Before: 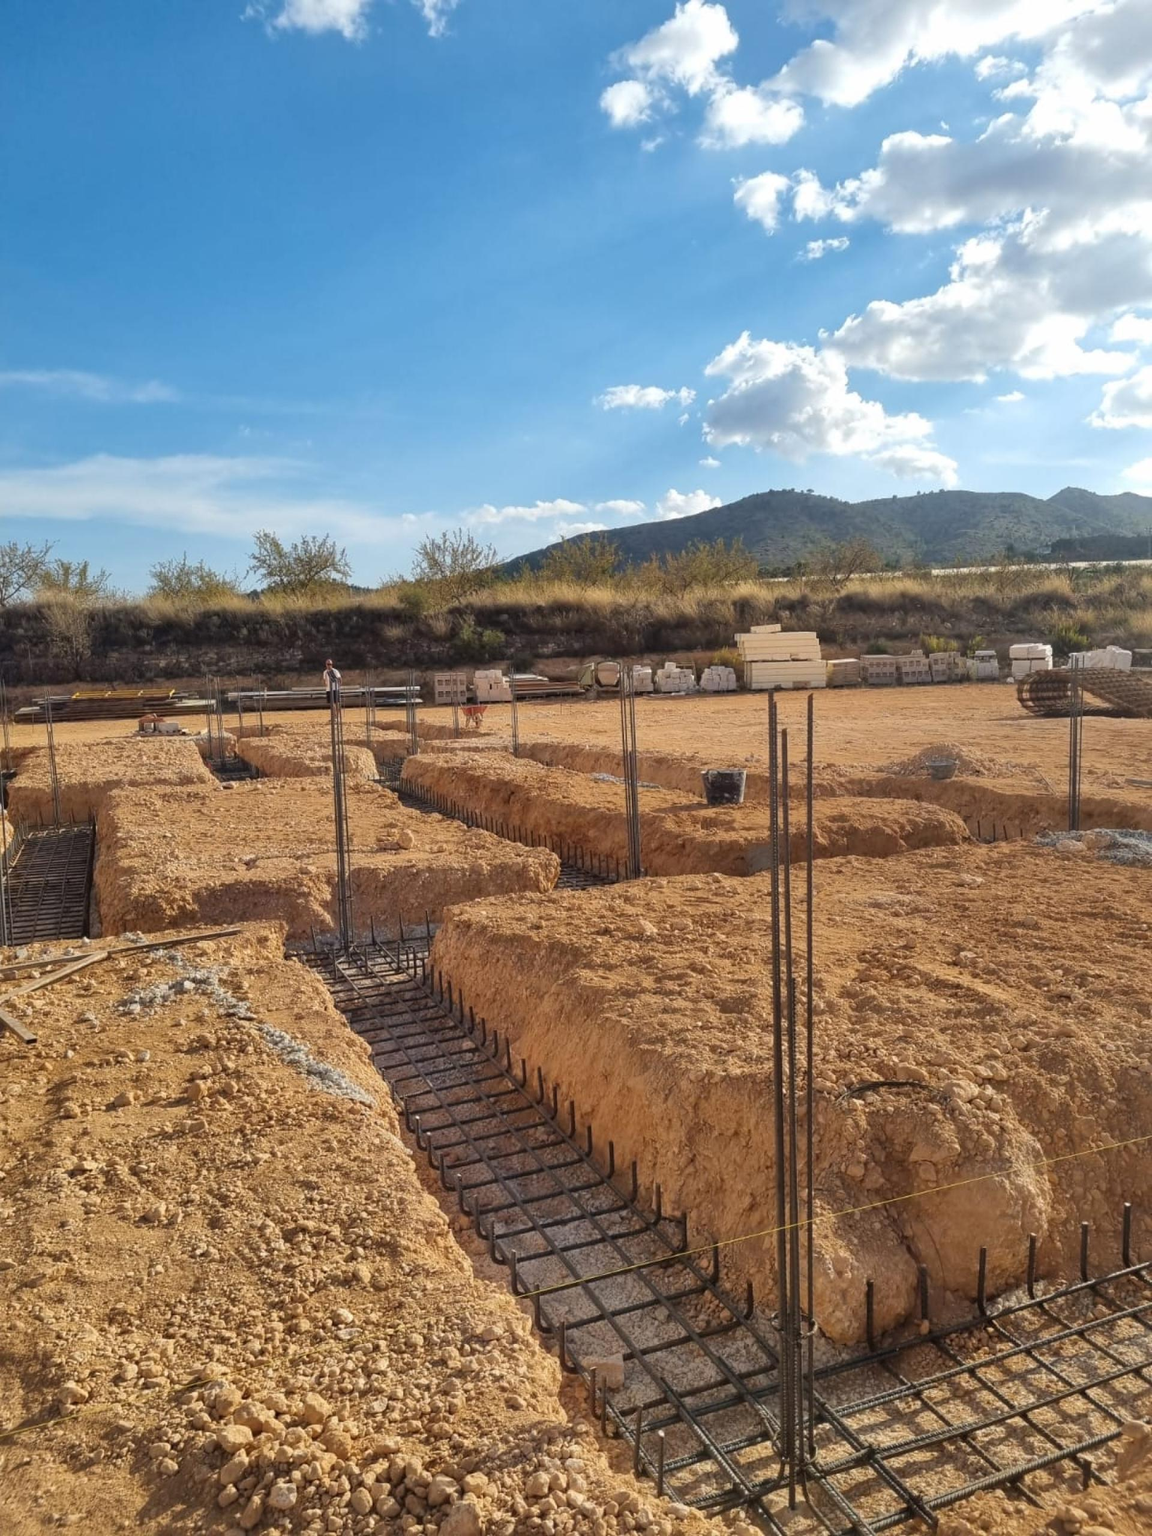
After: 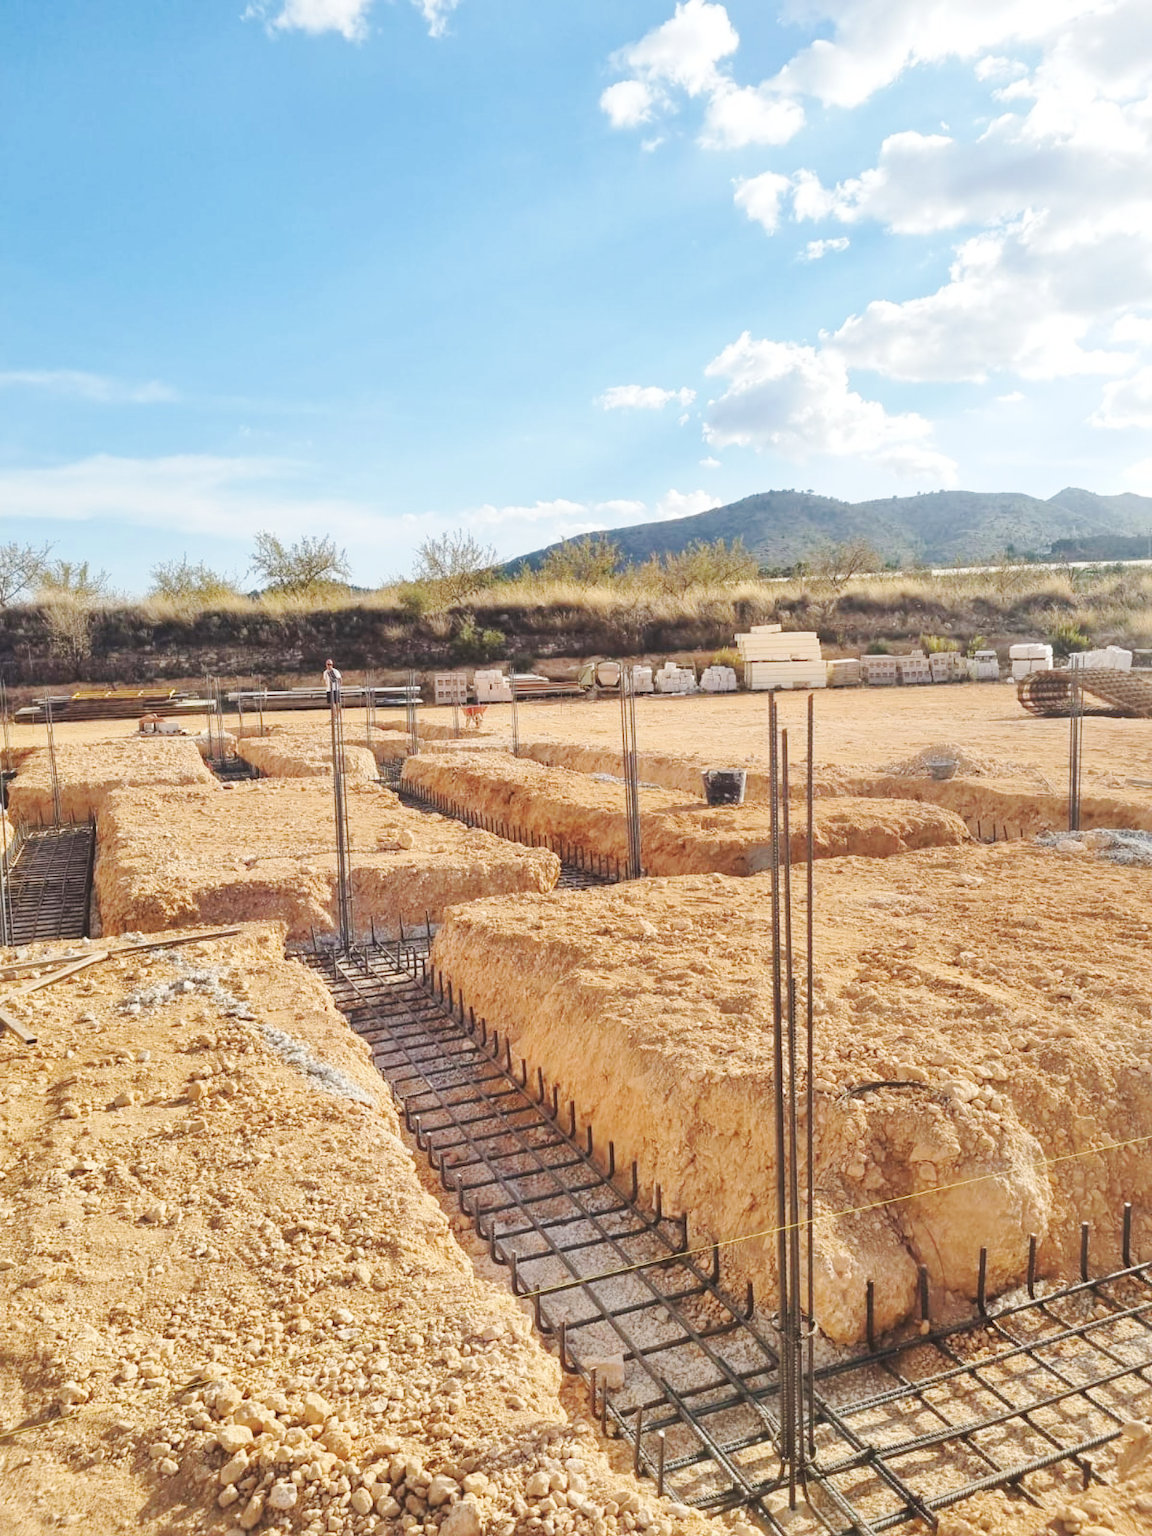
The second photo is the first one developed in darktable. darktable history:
base curve: curves: ch0 [(0, 0.007) (0.028, 0.063) (0.121, 0.311) (0.46, 0.743) (0.859, 0.957) (1, 1)], preserve colors none
